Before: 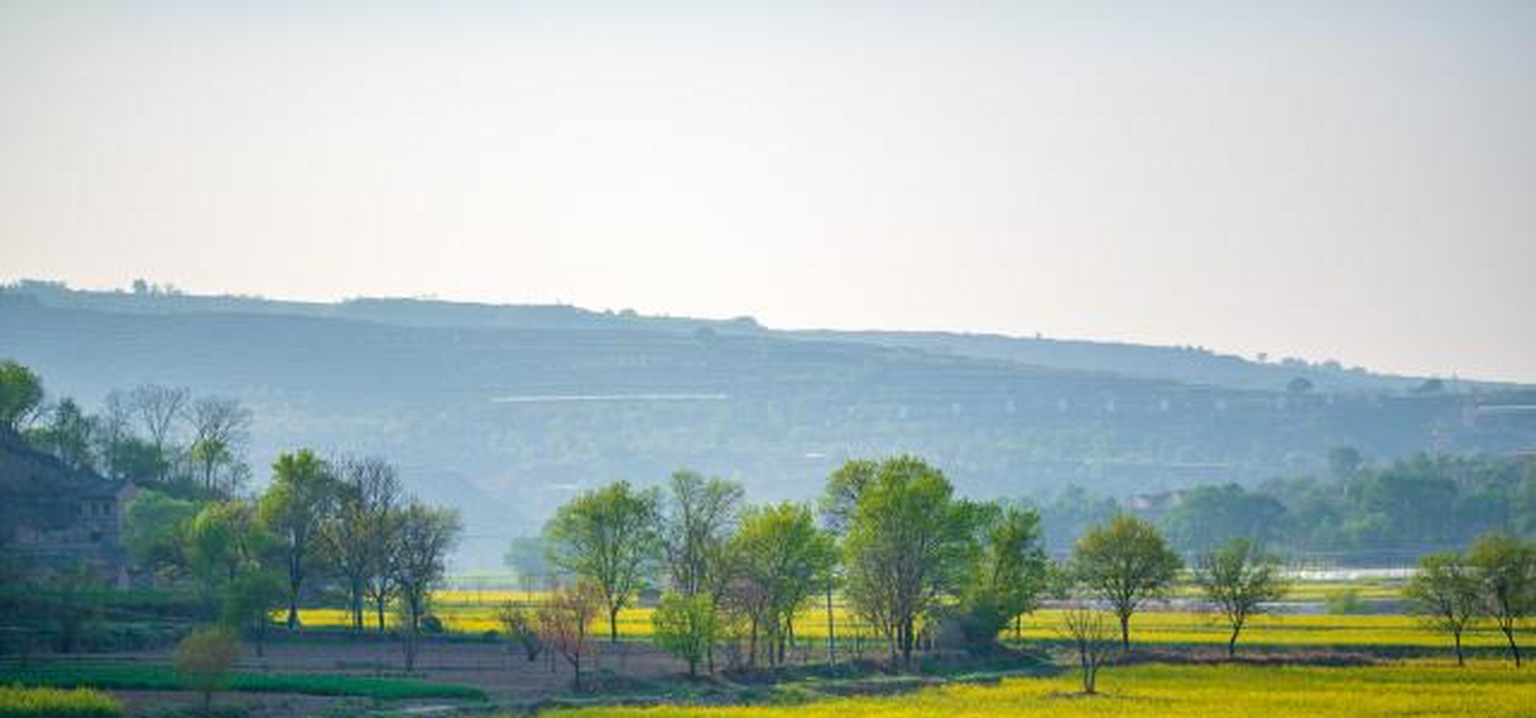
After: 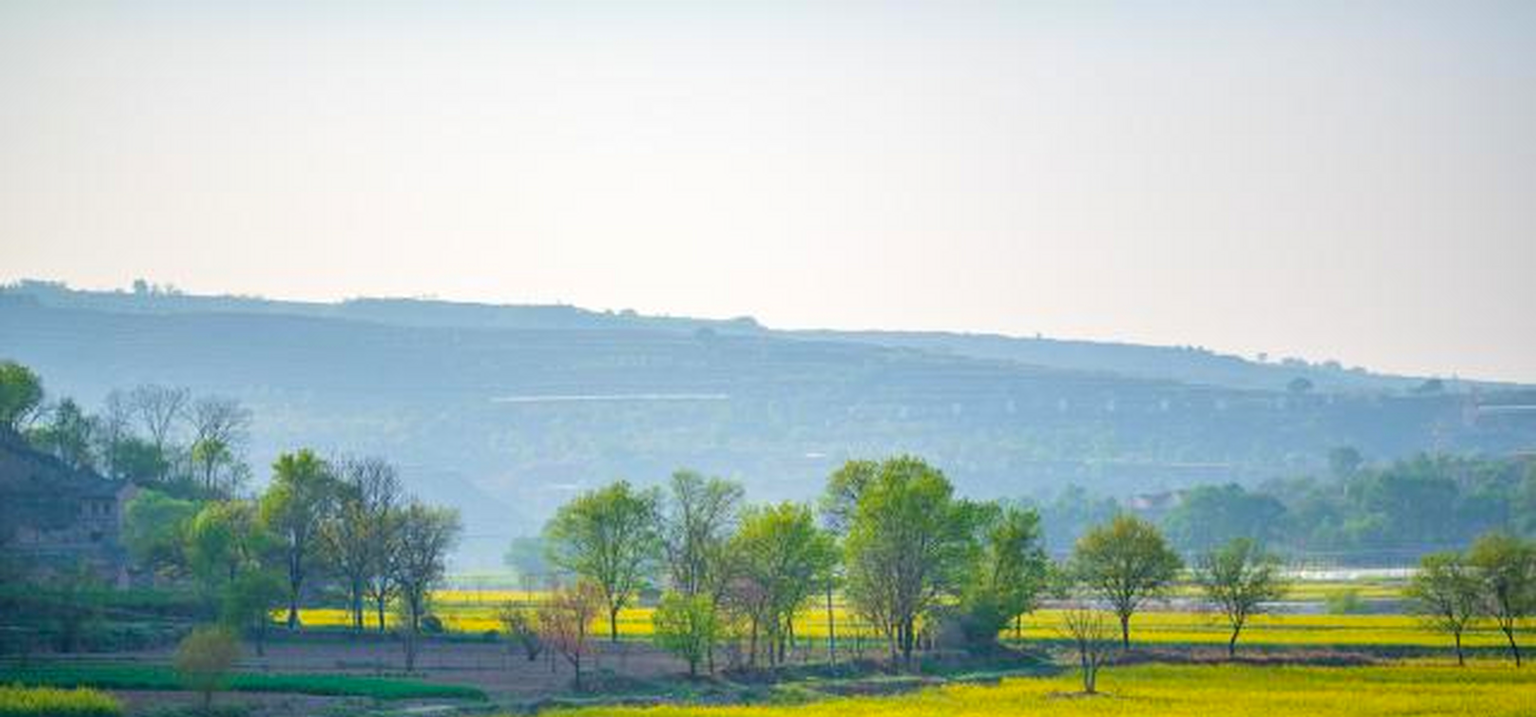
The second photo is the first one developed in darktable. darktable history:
contrast brightness saturation: contrast 0.032, brightness 0.065, saturation 0.129
